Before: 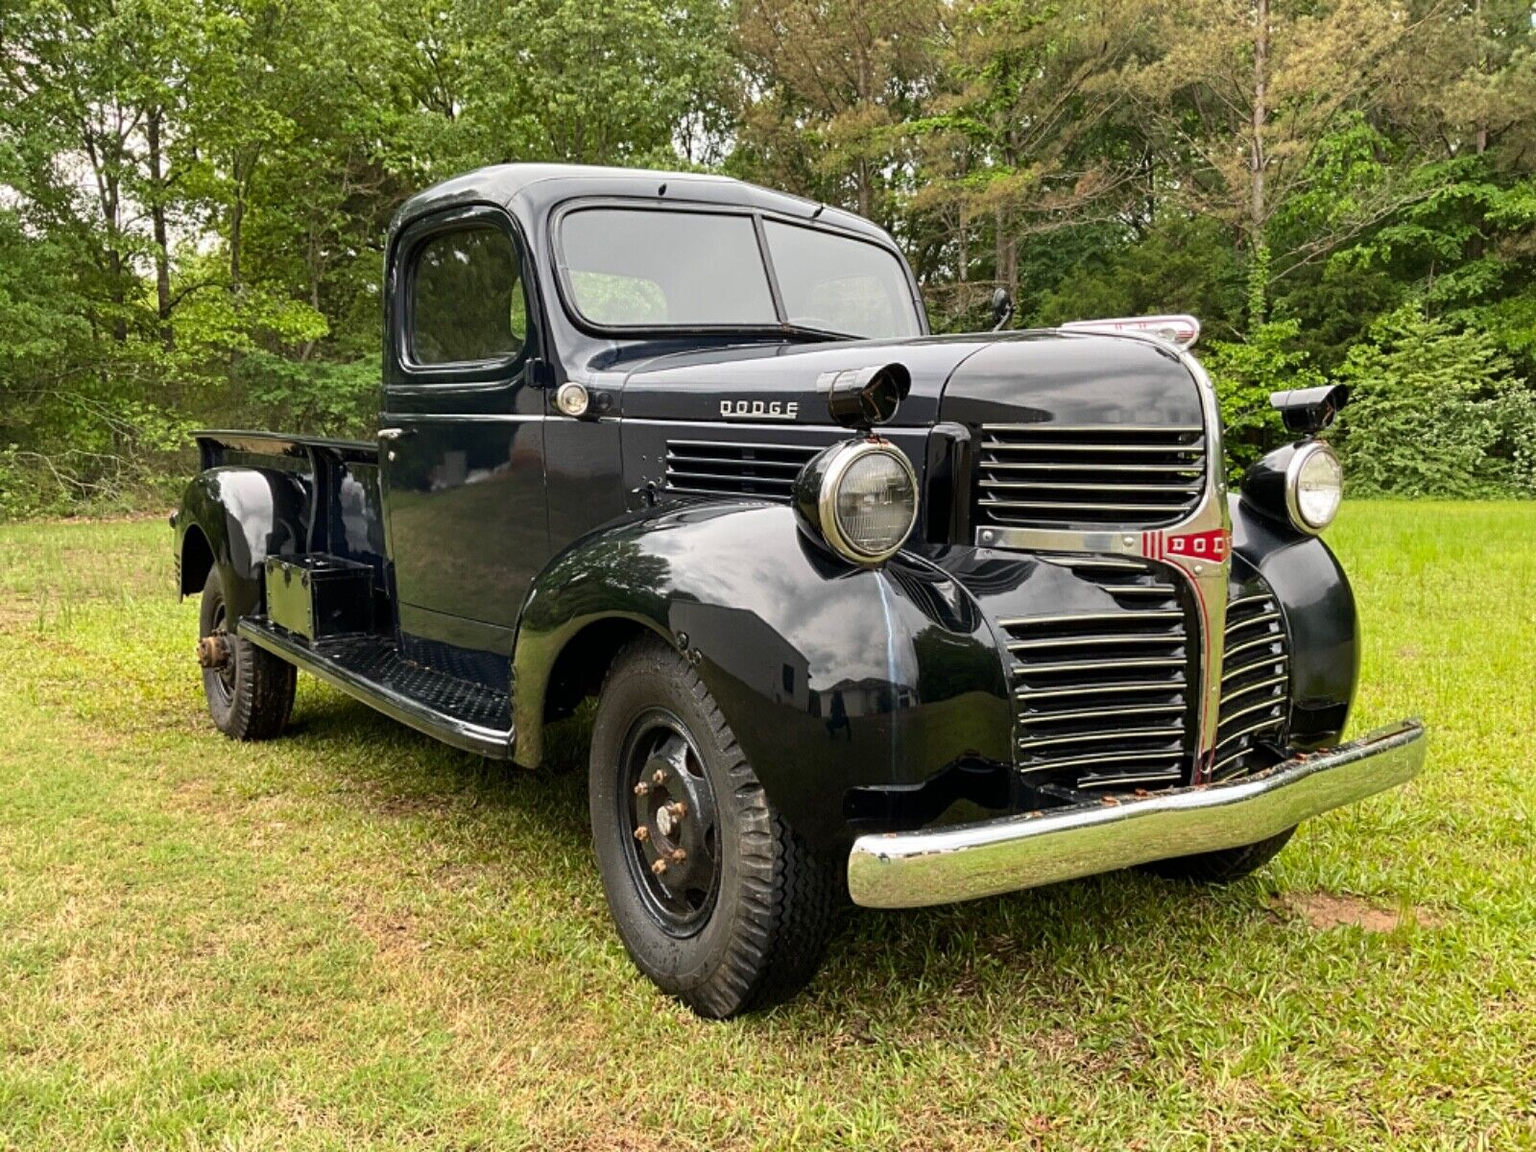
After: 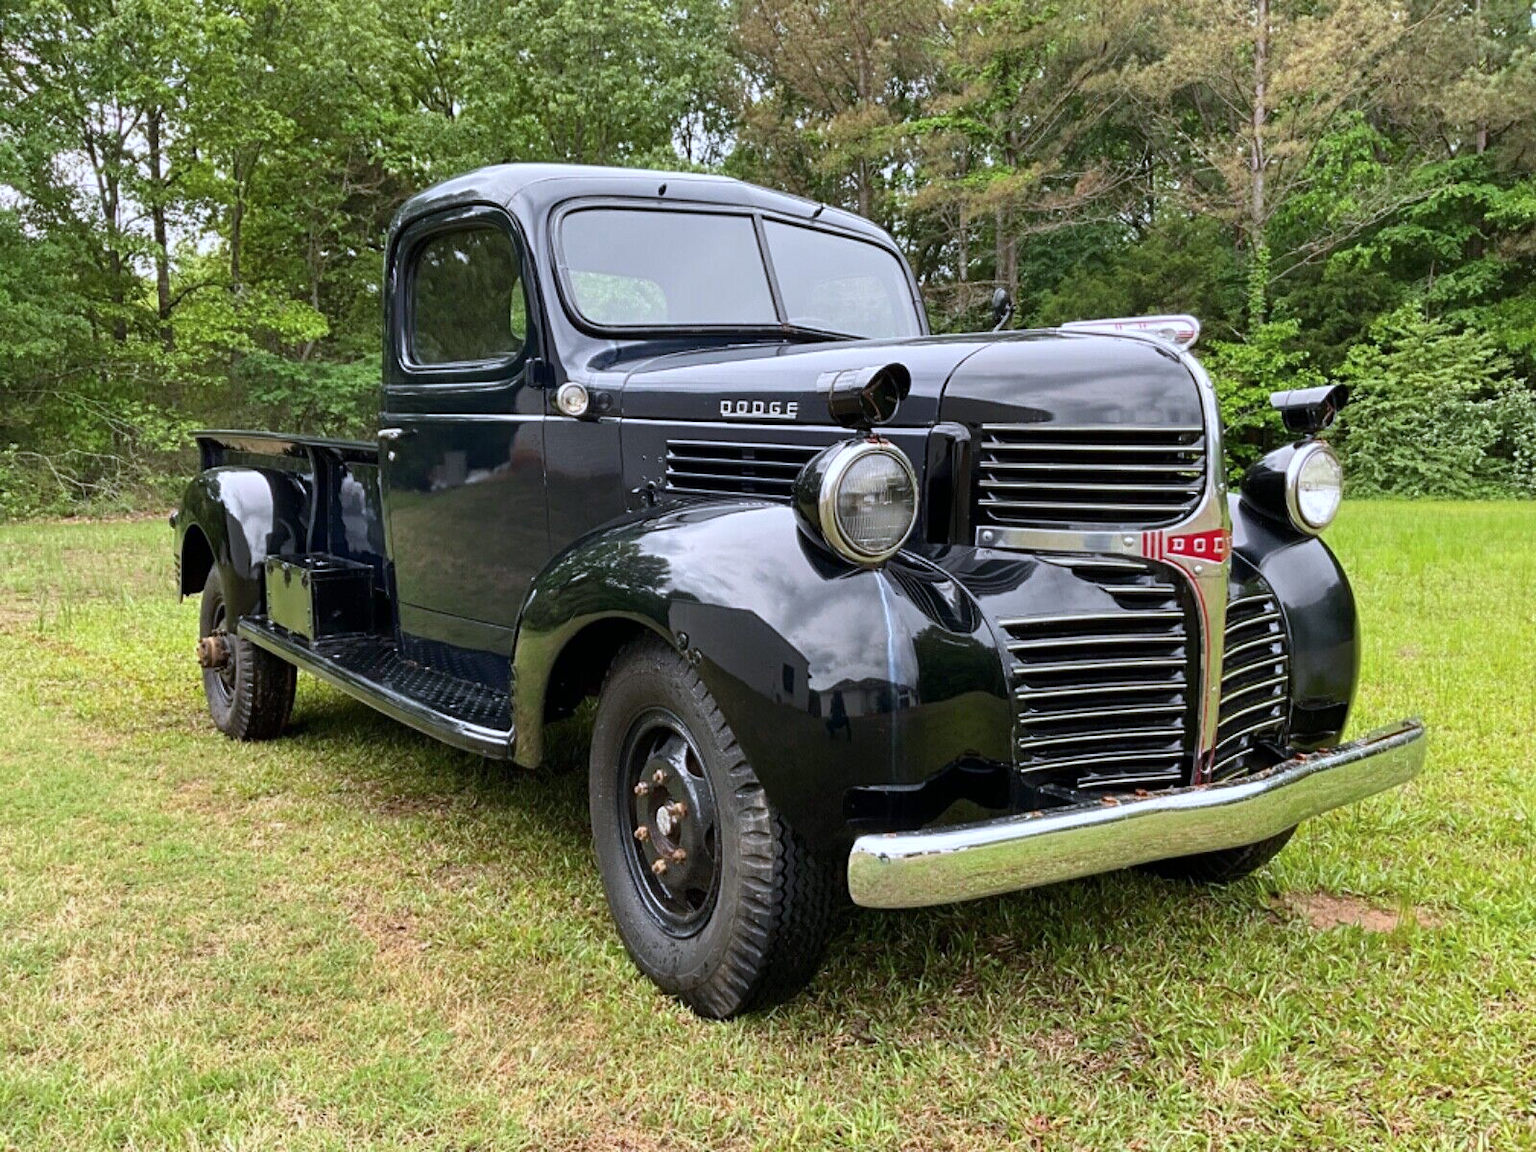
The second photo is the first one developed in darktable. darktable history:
color calibration: illuminant as shot in camera, x 0.37, y 0.382, temperature 4314.16 K
